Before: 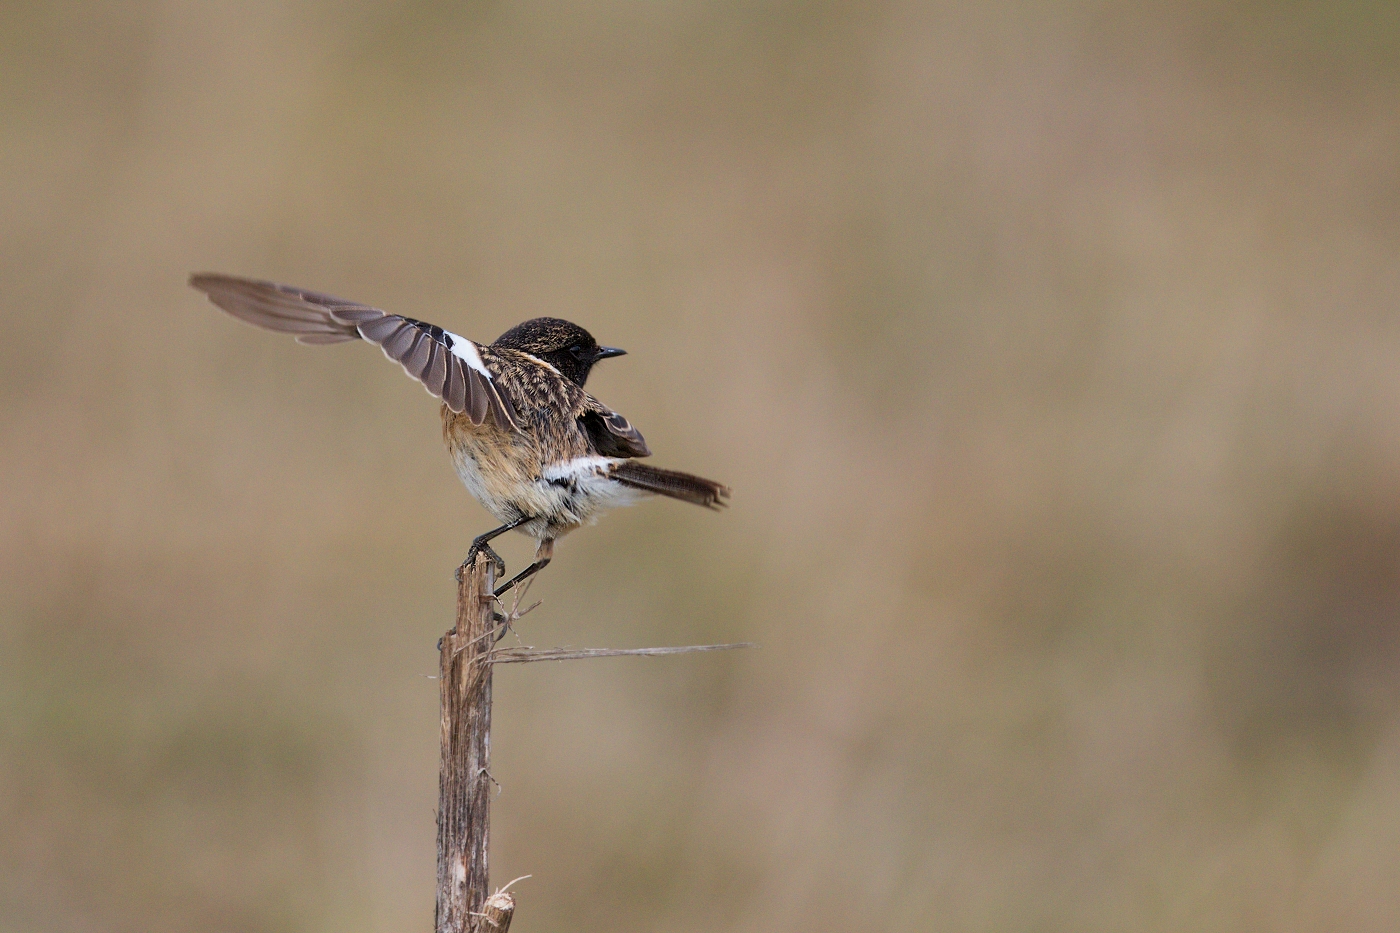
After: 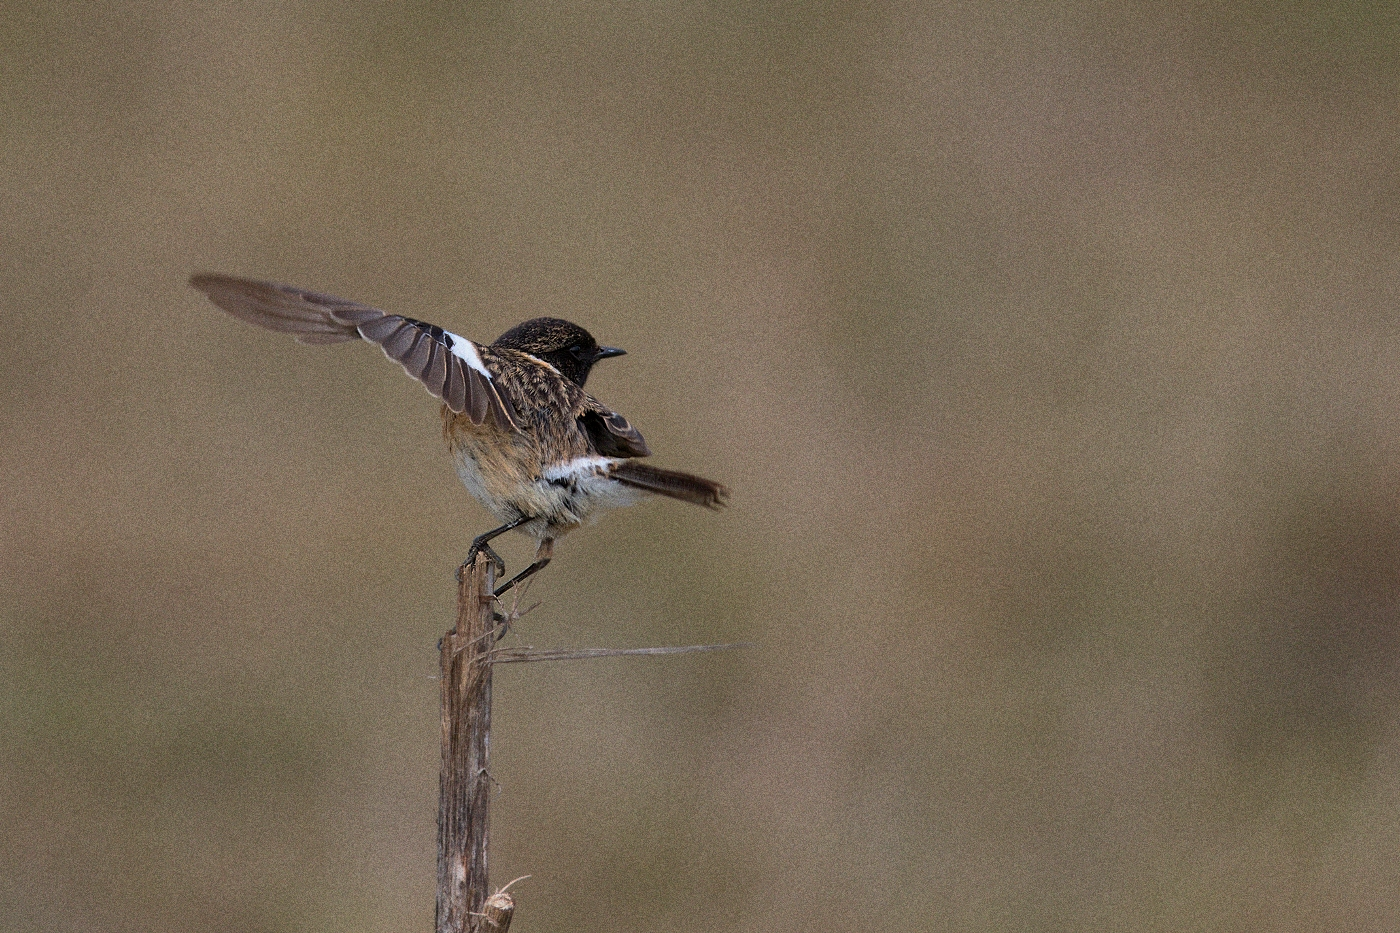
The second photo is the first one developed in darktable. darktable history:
grain: coarseness 0.09 ISO, strength 40%
base curve: curves: ch0 [(0, 0) (0.595, 0.418) (1, 1)], preserve colors none
